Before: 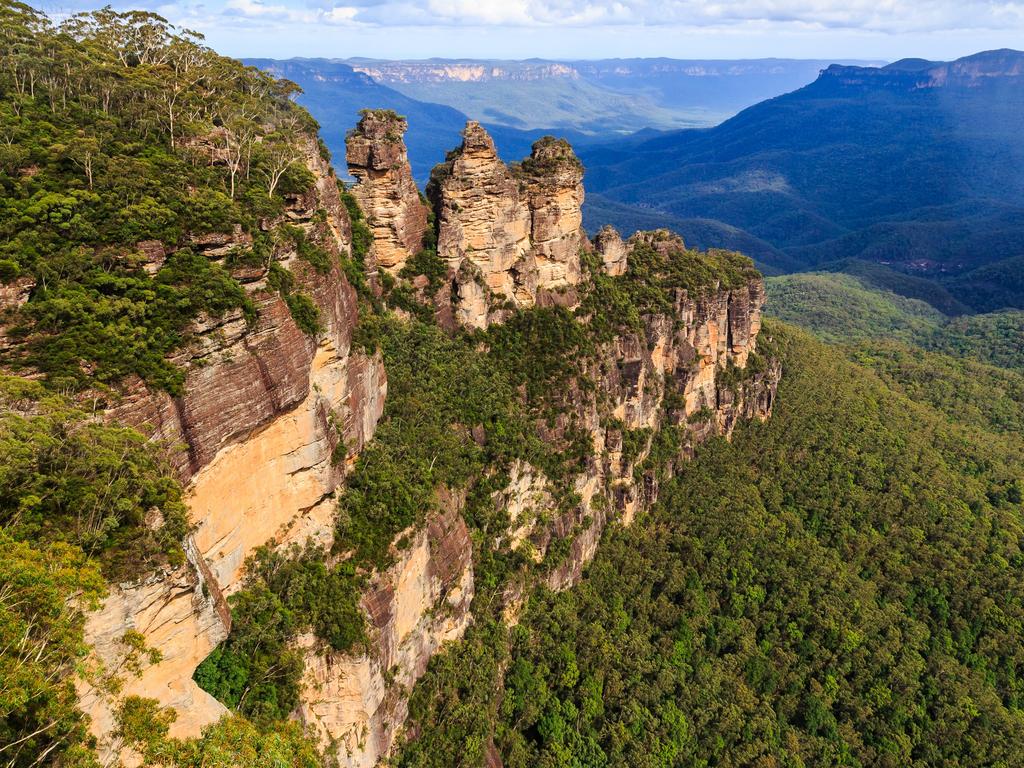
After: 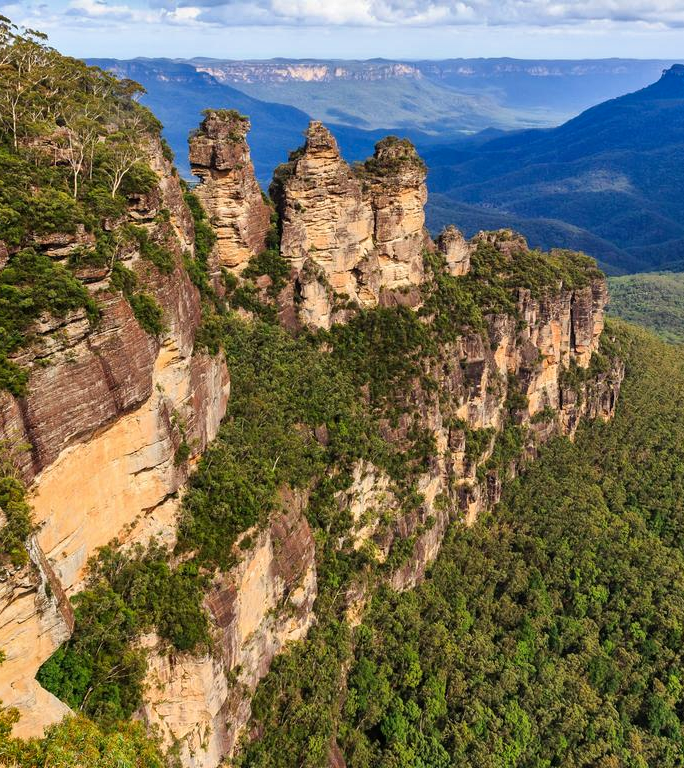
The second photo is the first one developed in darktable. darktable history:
shadows and highlights: radius 102.62, shadows 50.51, highlights -65.36, soften with gaussian
crop: left 15.416%, right 17.752%
